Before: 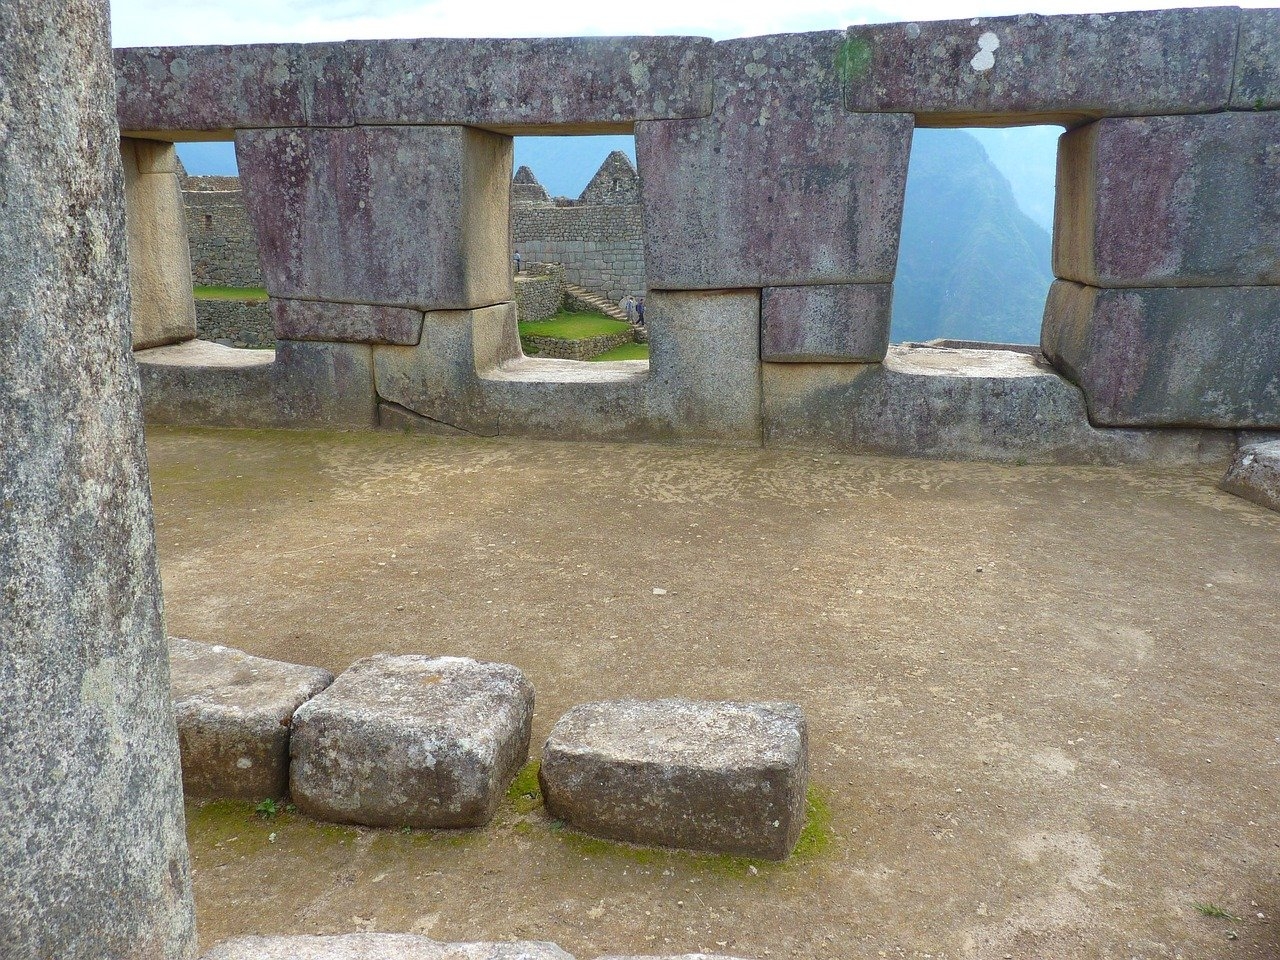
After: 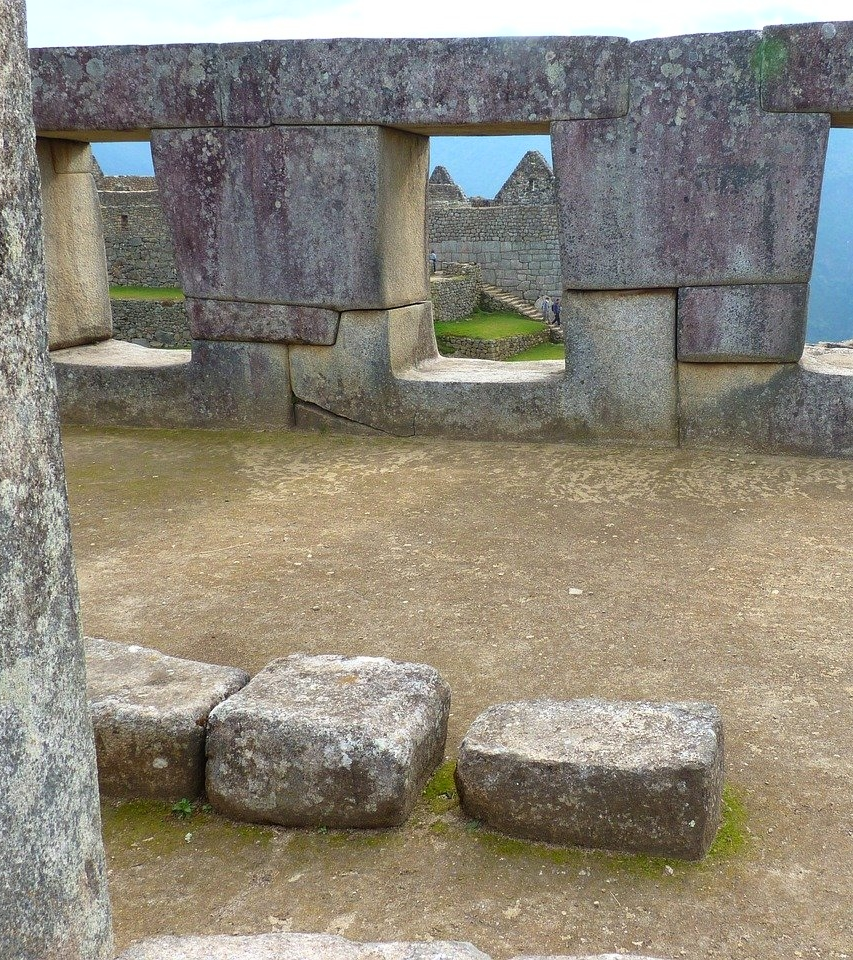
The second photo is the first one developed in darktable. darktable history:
crop and rotate: left 6.617%, right 26.717%
rgb curve: curves: ch0 [(0, 0) (0.078, 0.051) (0.929, 0.956) (1, 1)], compensate middle gray true
